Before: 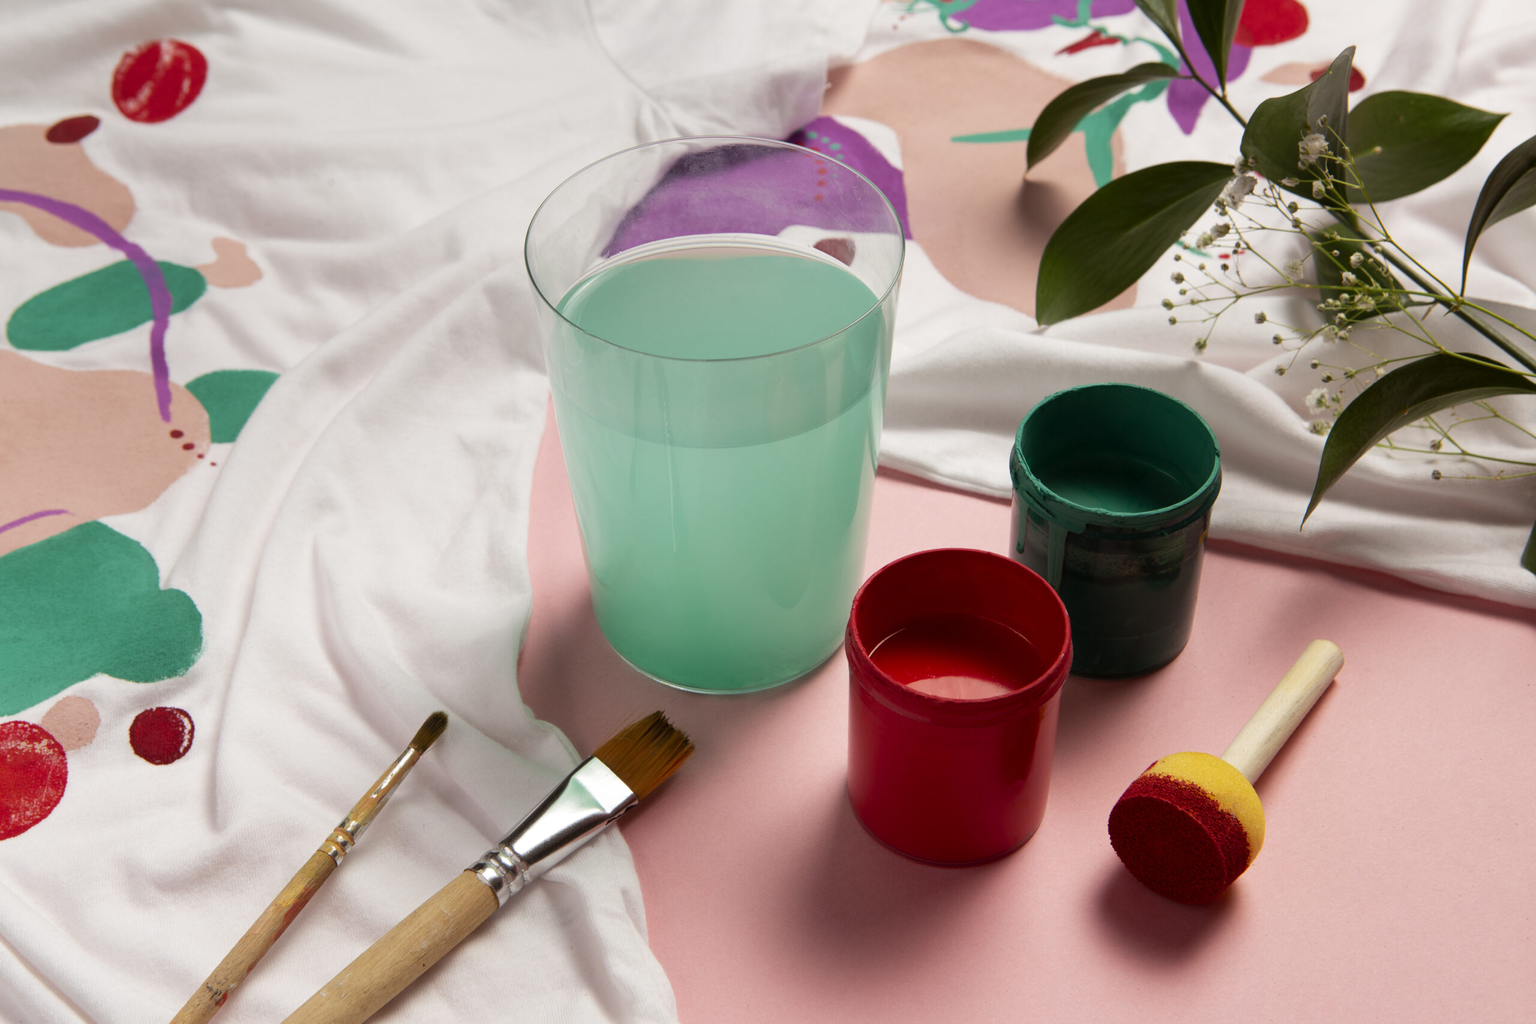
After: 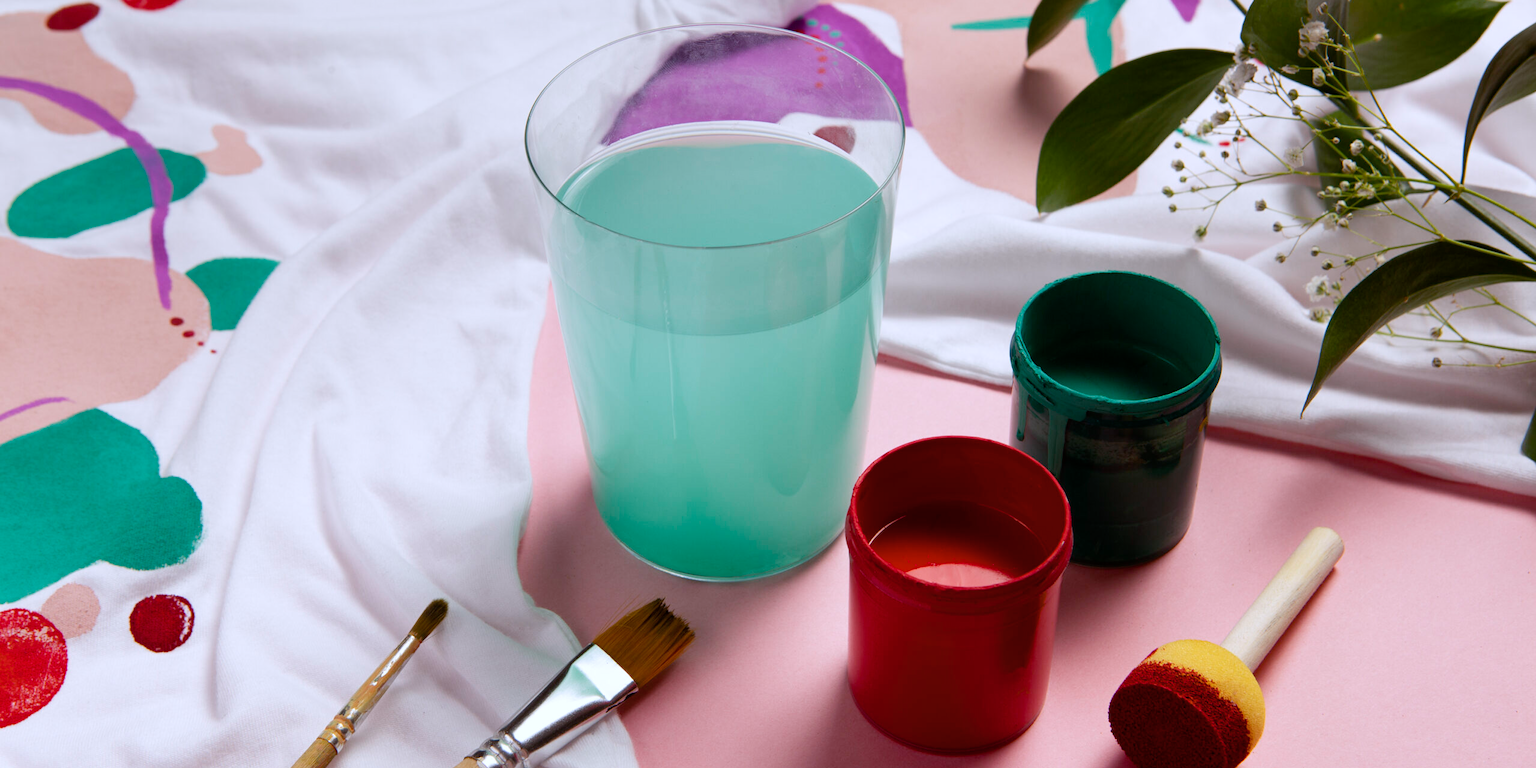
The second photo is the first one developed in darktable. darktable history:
base curve: curves: ch0 [(0, 0) (0.472, 0.508) (1, 1)]
white balance: red 0.967, blue 1.119, emerald 0.756
crop: top 11.038%, bottom 13.962%
color balance rgb: perceptual saturation grading › global saturation 20%, perceptual saturation grading › highlights -25%, perceptual saturation grading › shadows 25%
contrast brightness saturation: saturation -0.1
